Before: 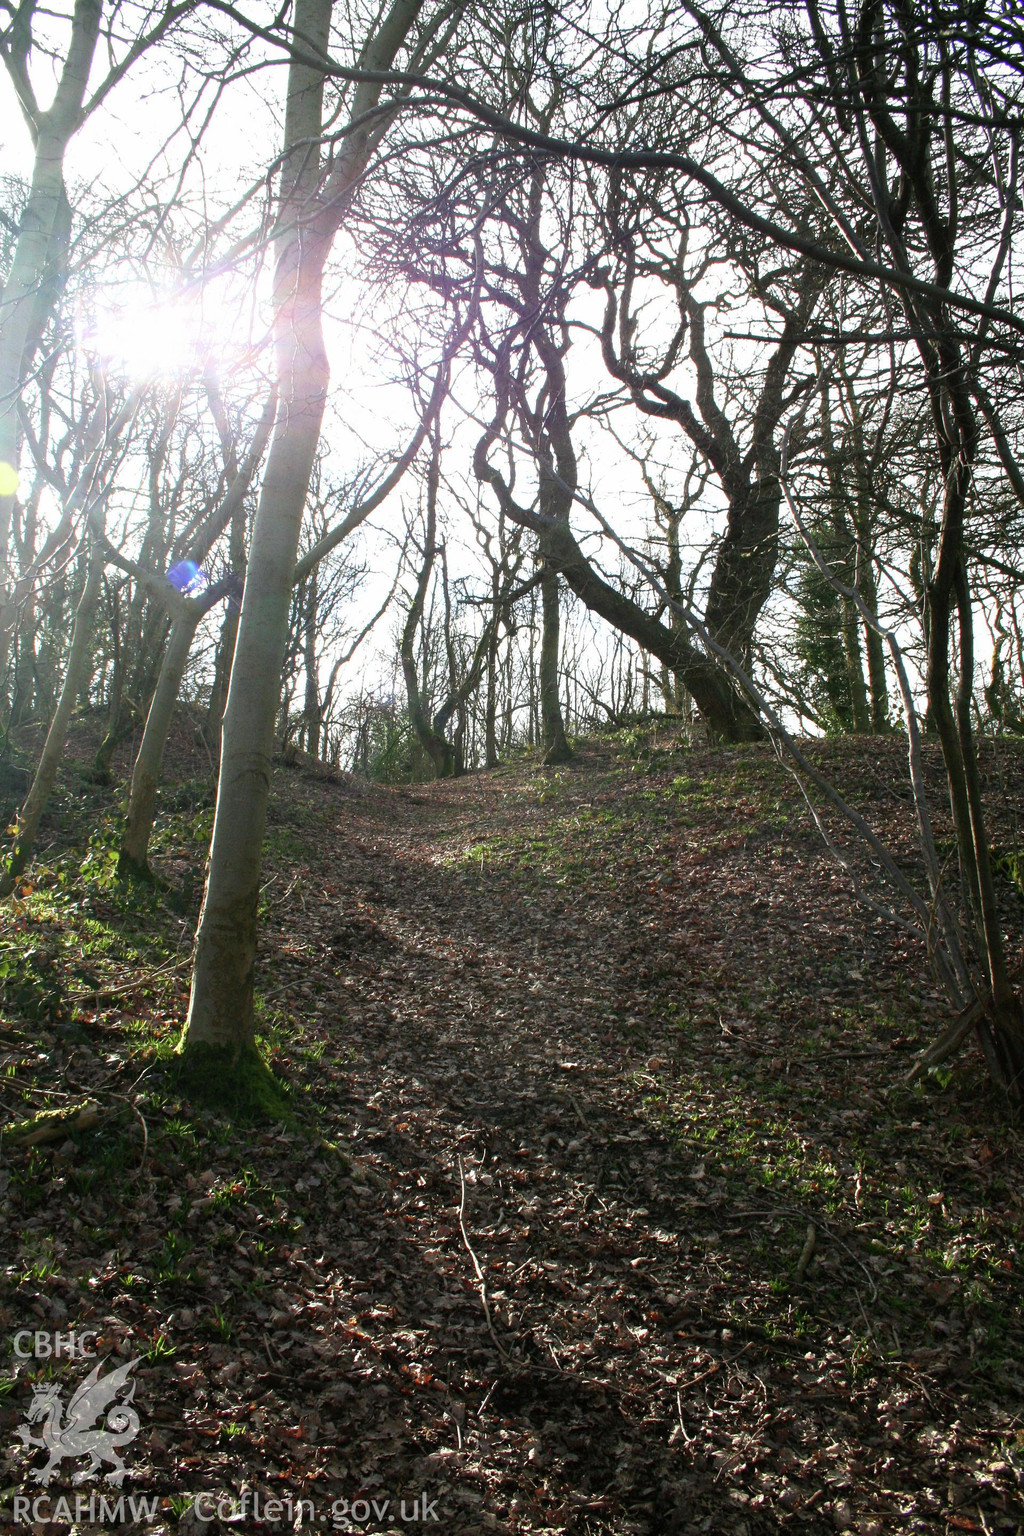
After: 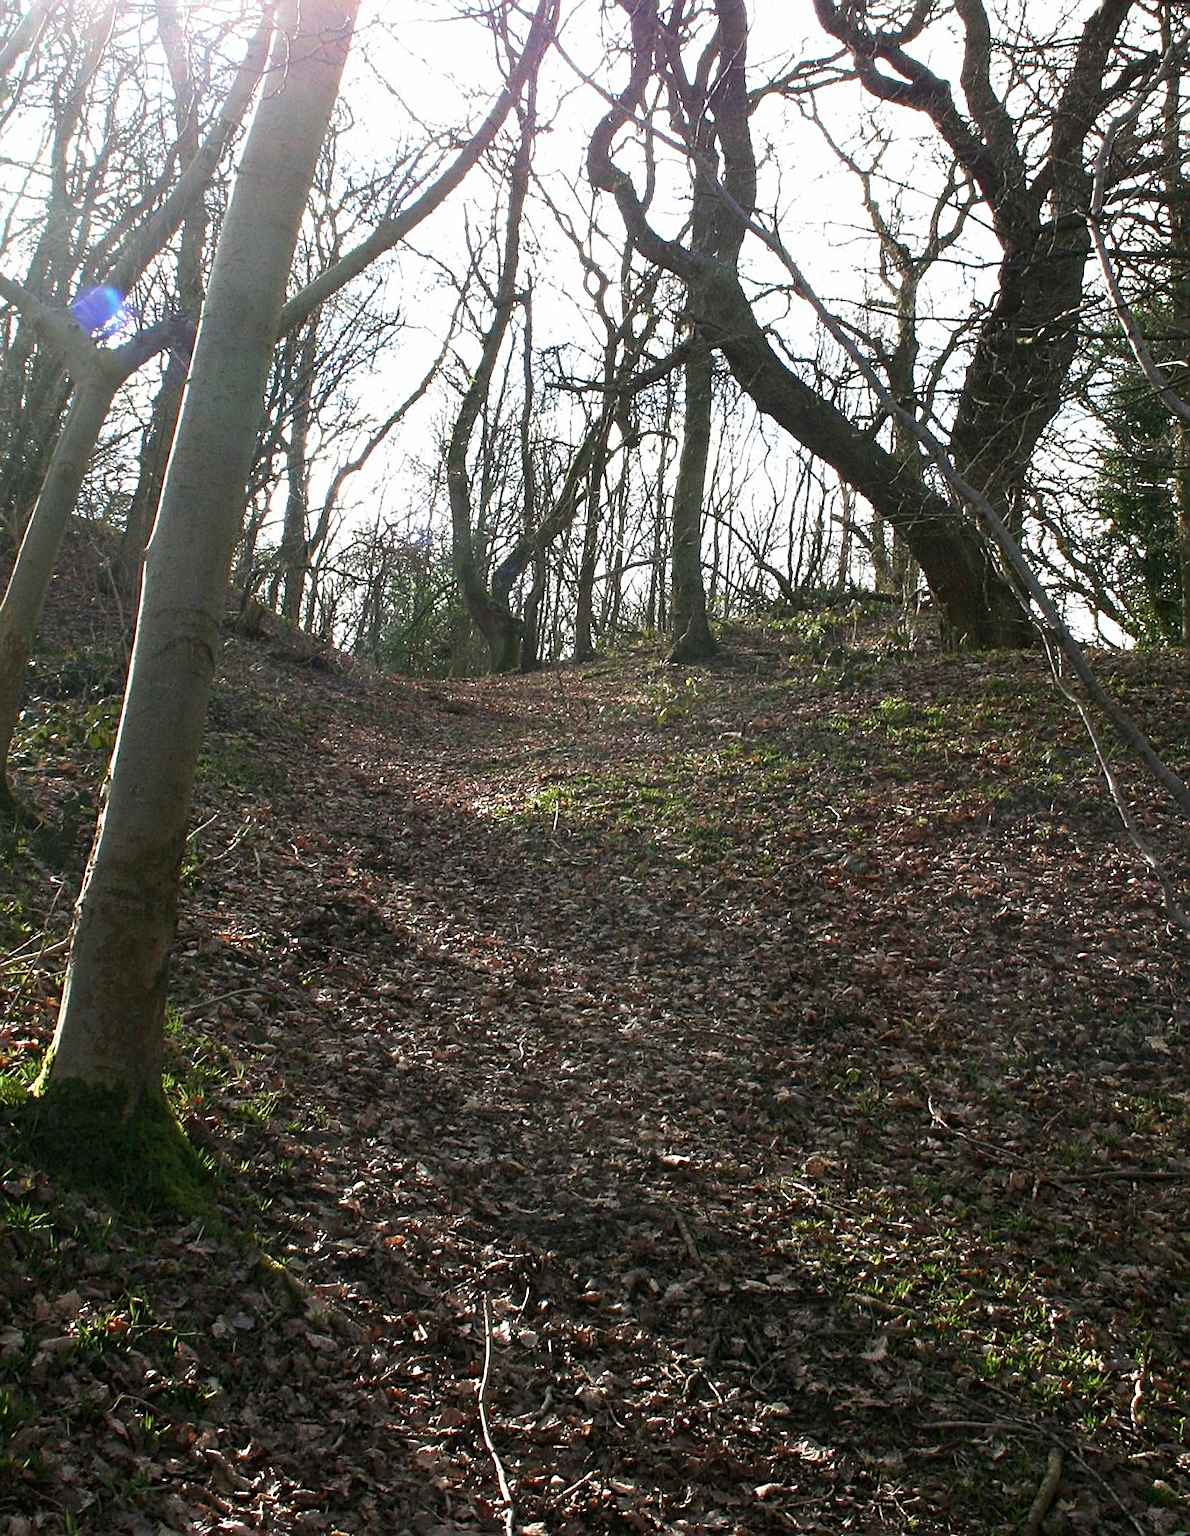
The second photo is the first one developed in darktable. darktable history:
crop and rotate: angle -3.96°, left 9.81%, top 21.108%, right 12.443%, bottom 12.031%
sharpen: on, module defaults
